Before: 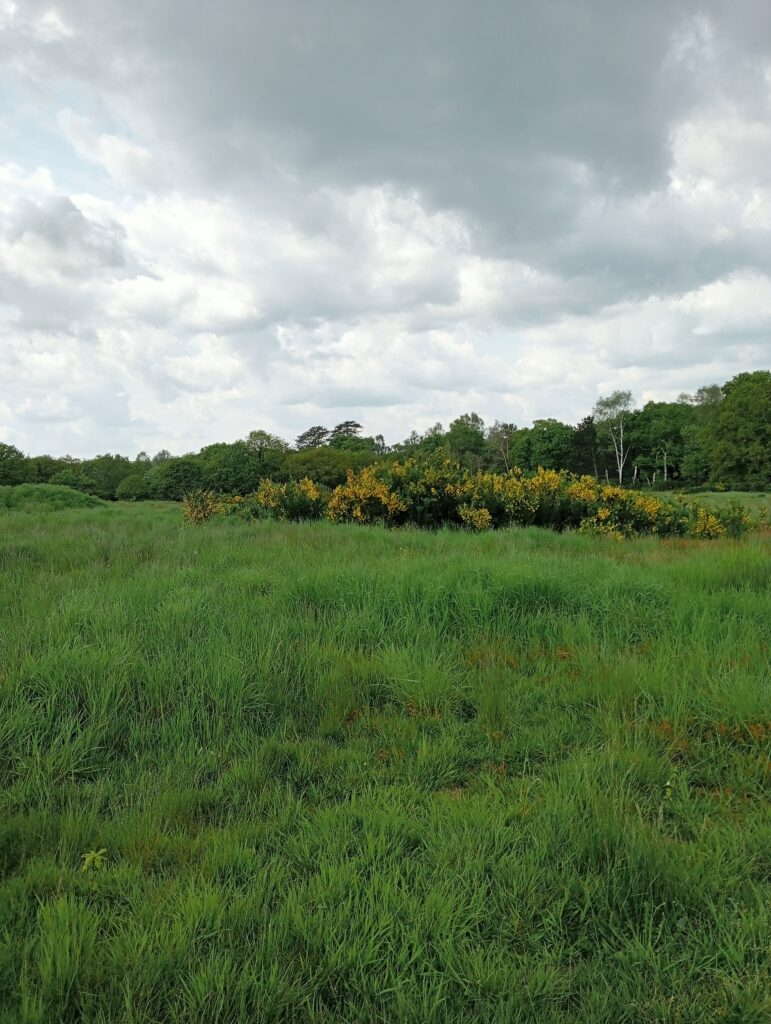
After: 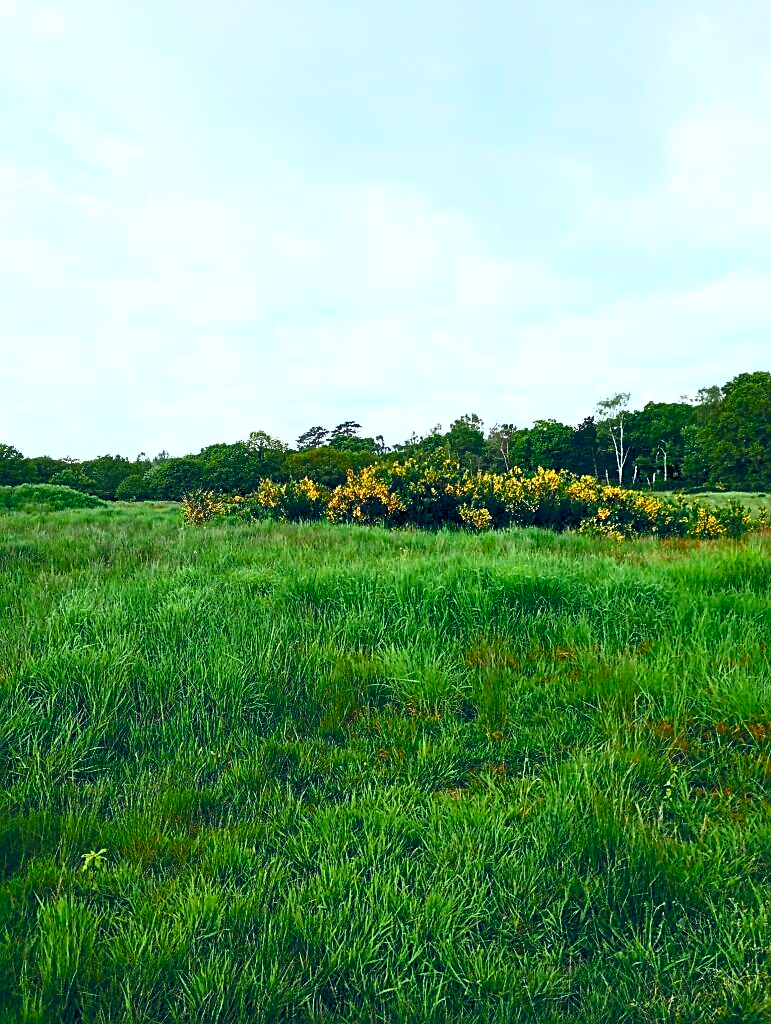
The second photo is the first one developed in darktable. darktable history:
color balance rgb: global offset › chroma 0.127%, global offset › hue 254°, perceptual saturation grading › global saturation 15.764%, perceptual saturation grading › highlights -19.179%, perceptual saturation grading › shadows 20.147%
contrast brightness saturation: contrast 0.848, brightness 0.588, saturation 0.585
color correction: highlights a* -0.697, highlights b* -8.66
sharpen: on, module defaults
